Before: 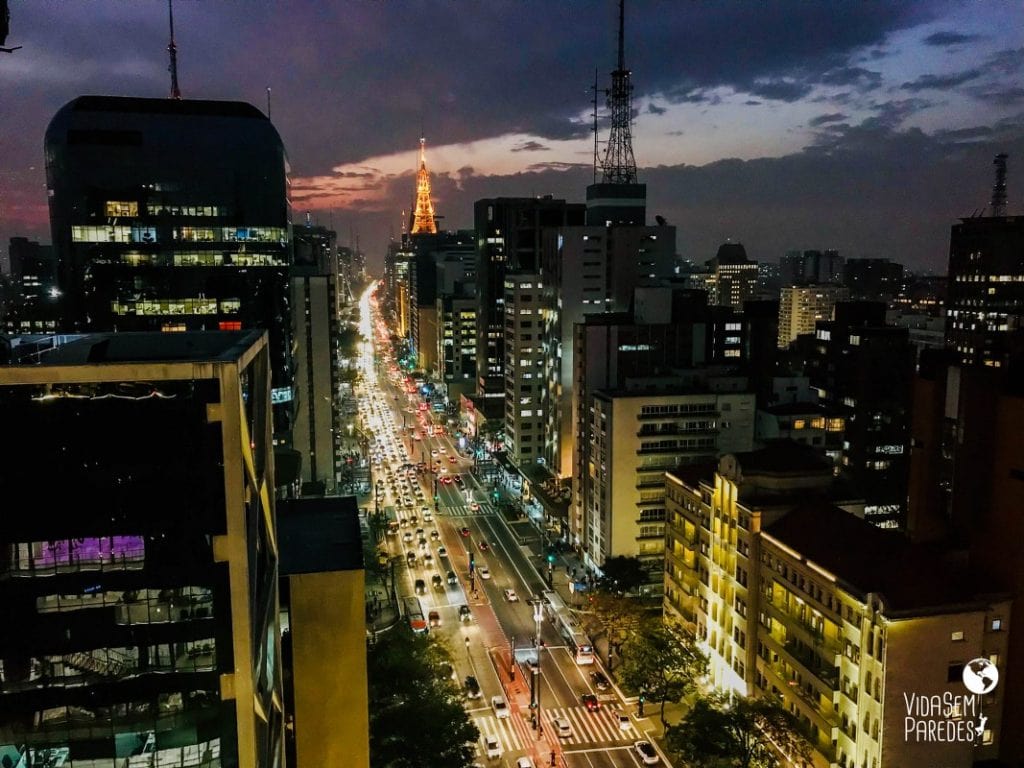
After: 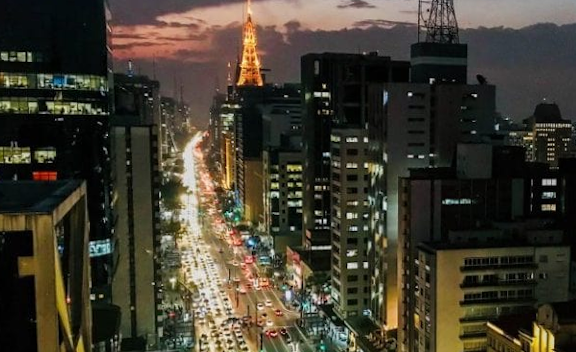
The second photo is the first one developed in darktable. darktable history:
crop: left 20.932%, top 15.471%, right 21.848%, bottom 34.081%
rotate and perspective: rotation -0.013°, lens shift (vertical) -0.027, lens shift (horizontal) 0.178, crop left 0.016, crop right 0.989, crop top 0.082, crop bottom 0.918
